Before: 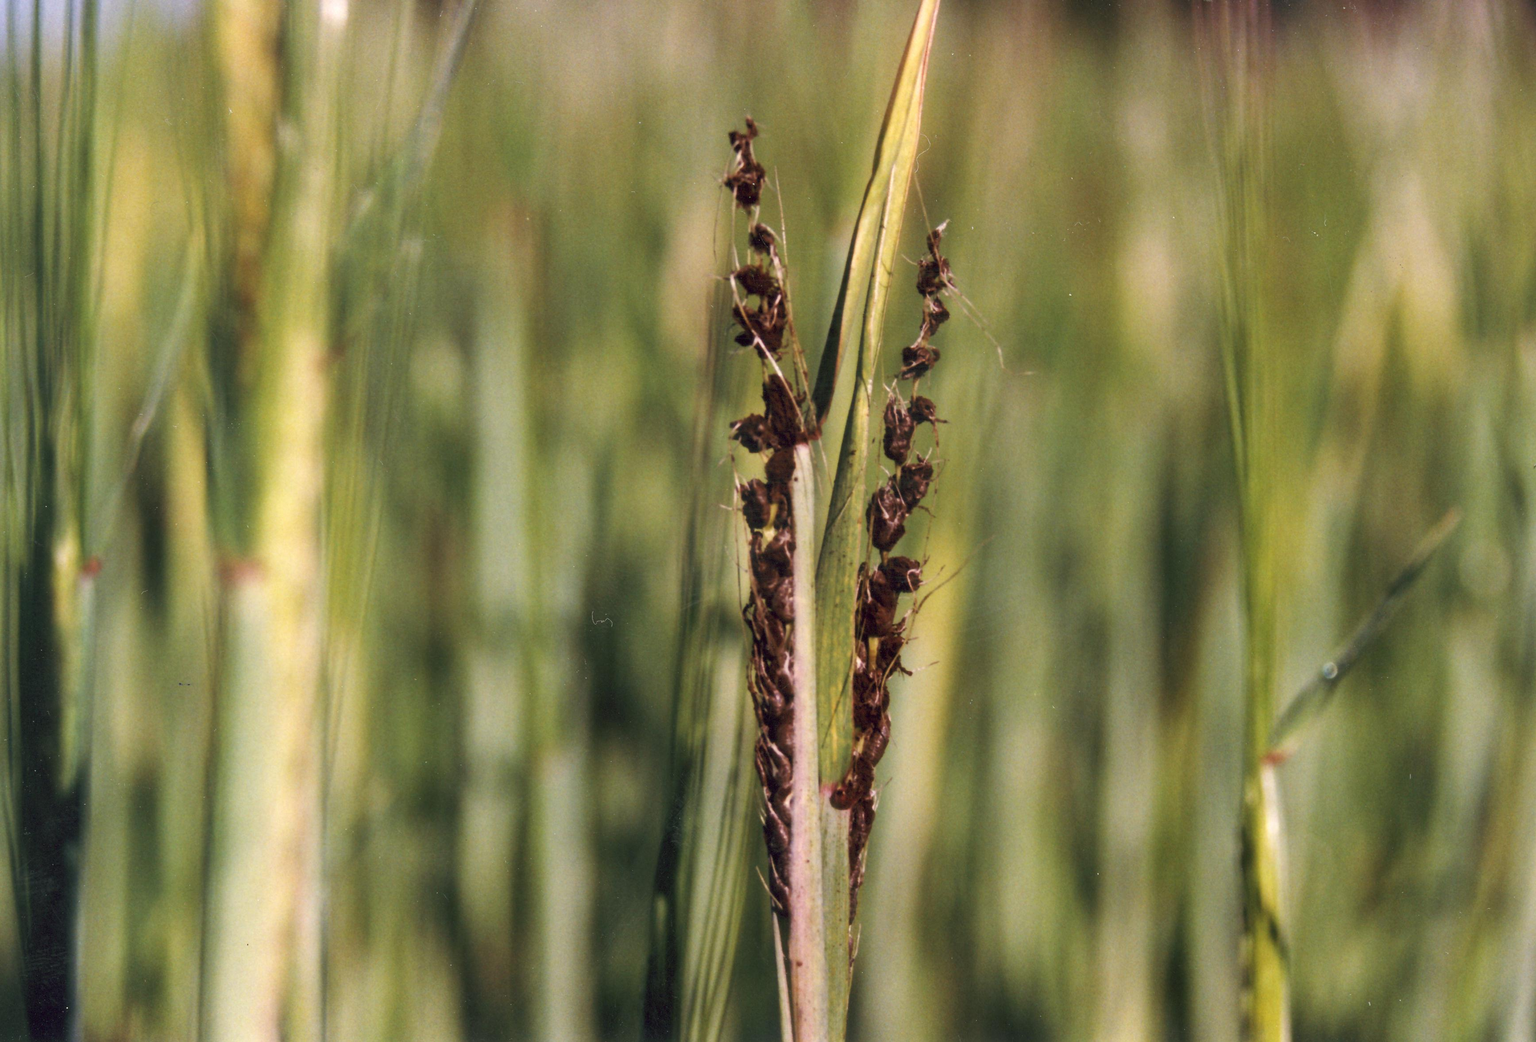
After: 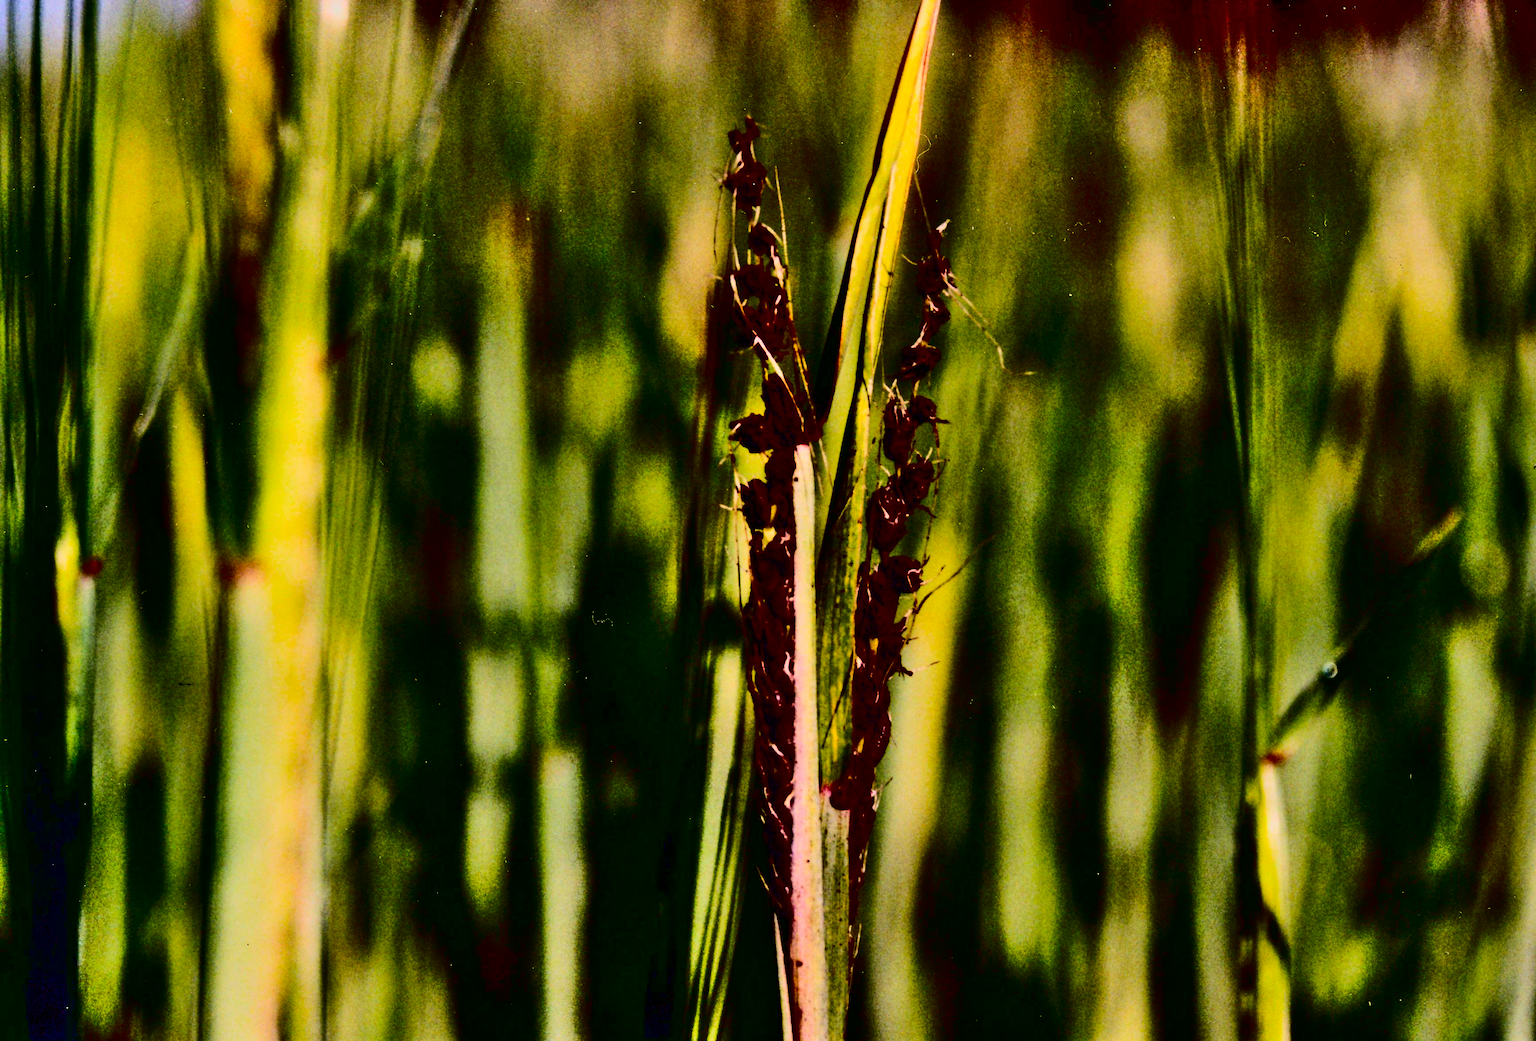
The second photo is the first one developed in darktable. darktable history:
shadows and highlights: shadows 81.4, white point adjustment -8.99, highlights -61.48, soften with gaussian
contrast brightness saturation: contrast 0.763, brightness -0.992, saturation 0.985
